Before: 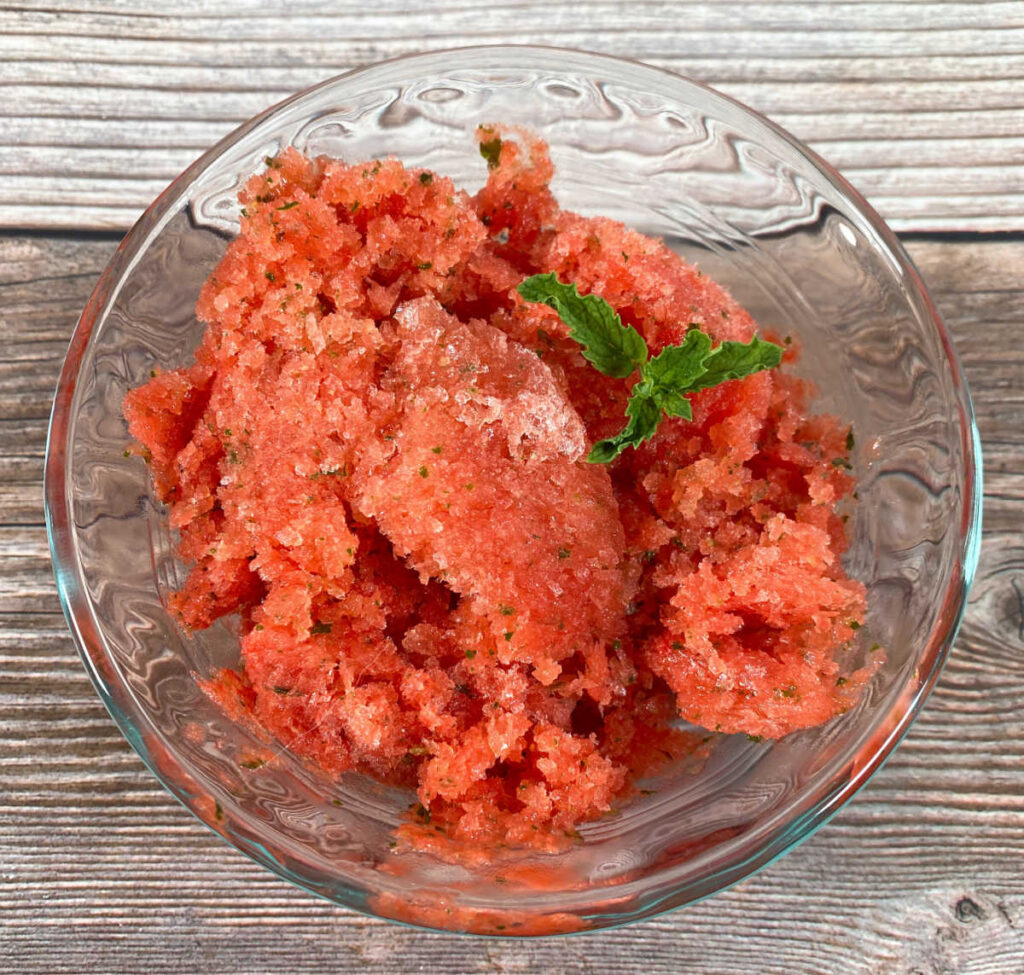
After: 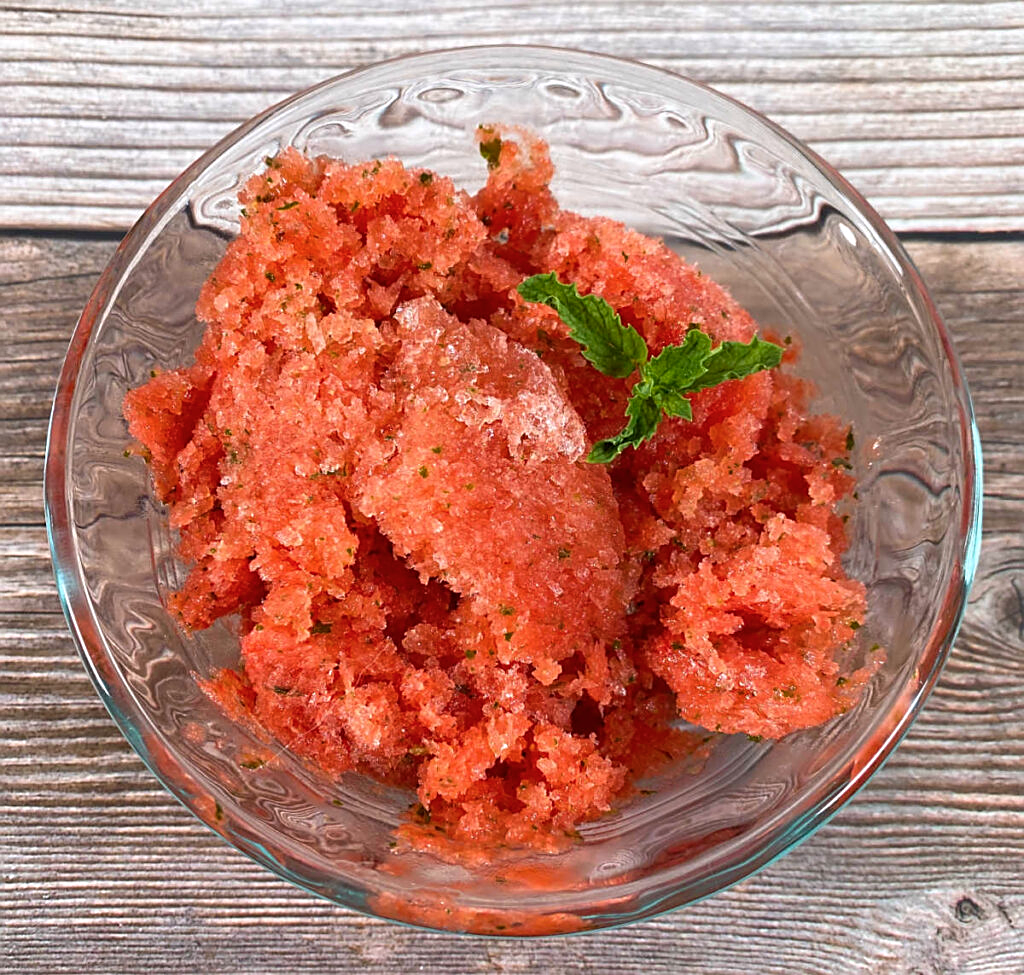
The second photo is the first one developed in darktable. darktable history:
color balance rgb: global vibrance 20%
white balance: red 1.009, blue 1.027
sharpen: on, module defaults
